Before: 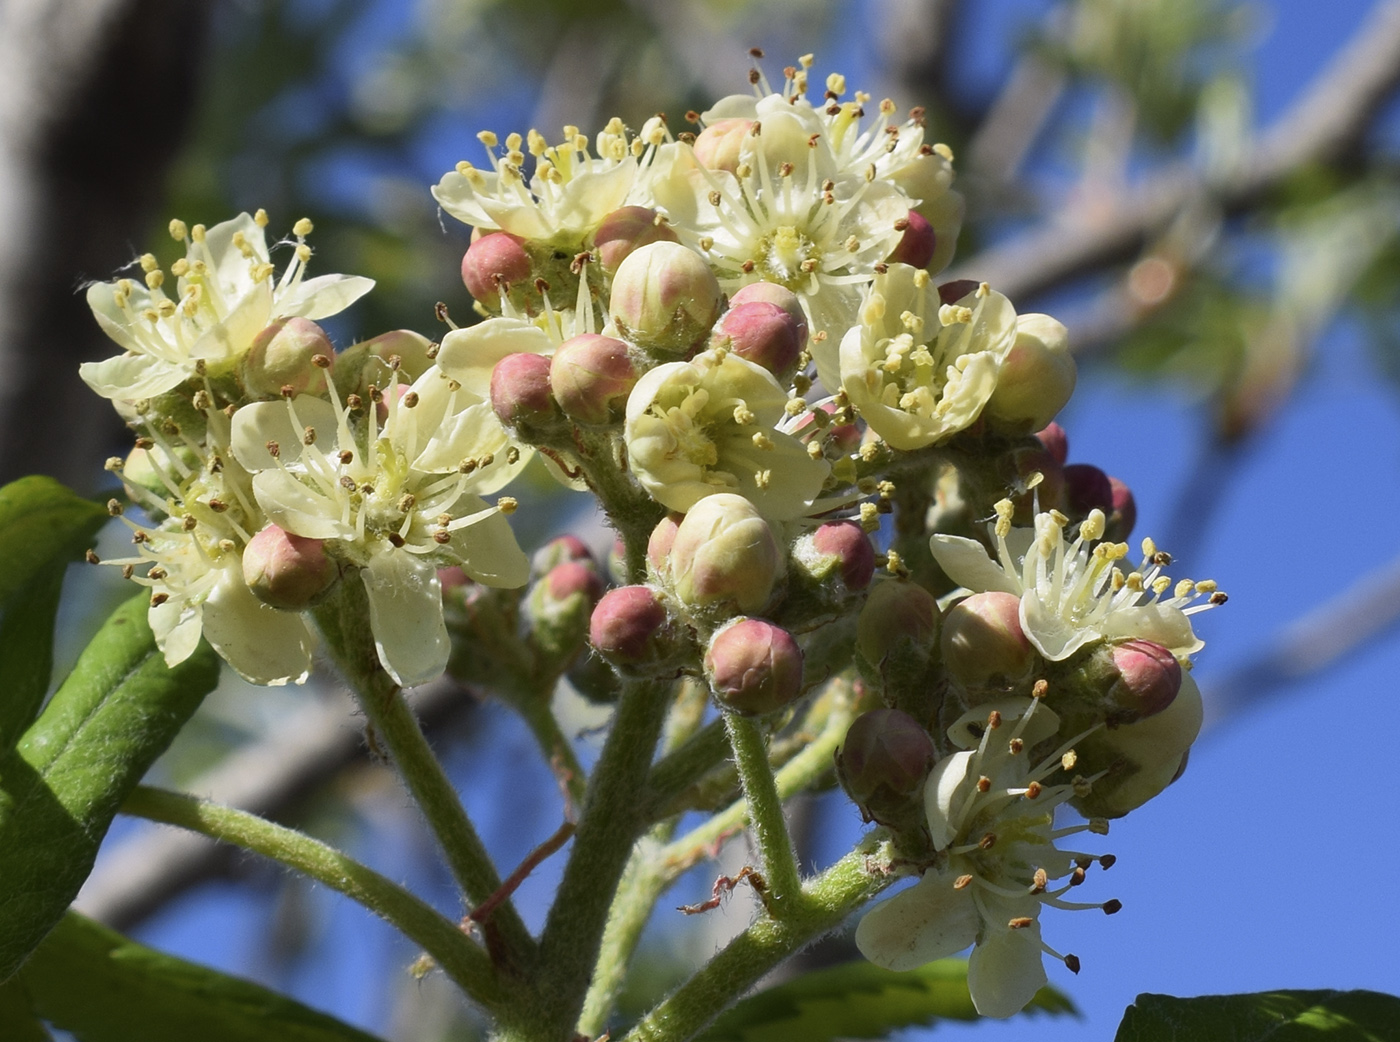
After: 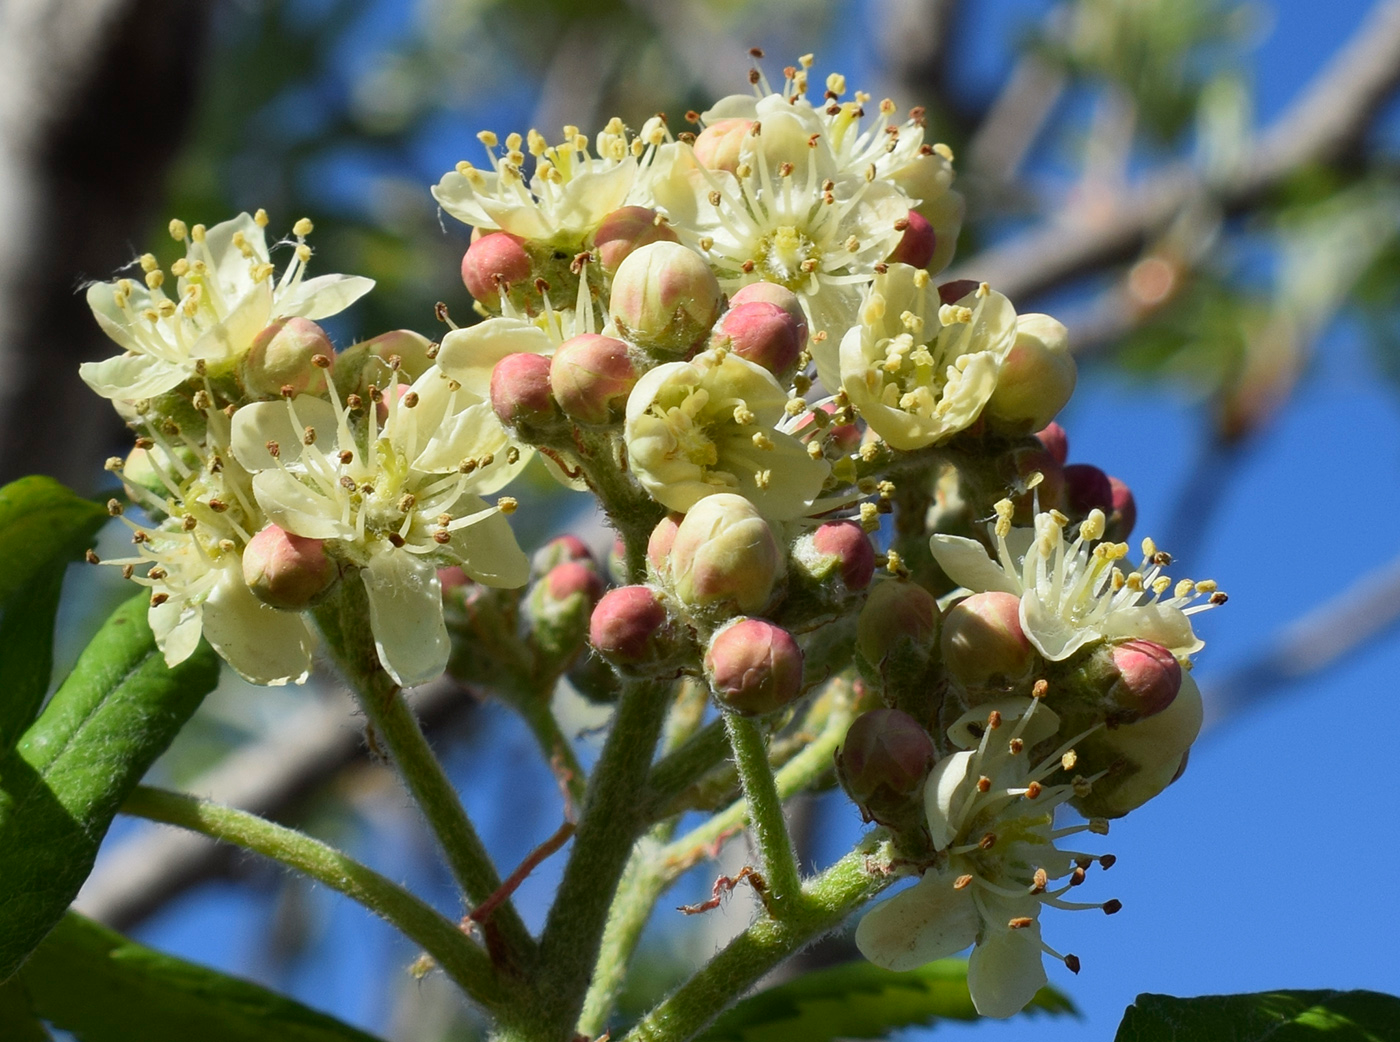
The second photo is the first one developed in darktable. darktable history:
color correction: highlights a* -2.5, highlights b* 2.54
